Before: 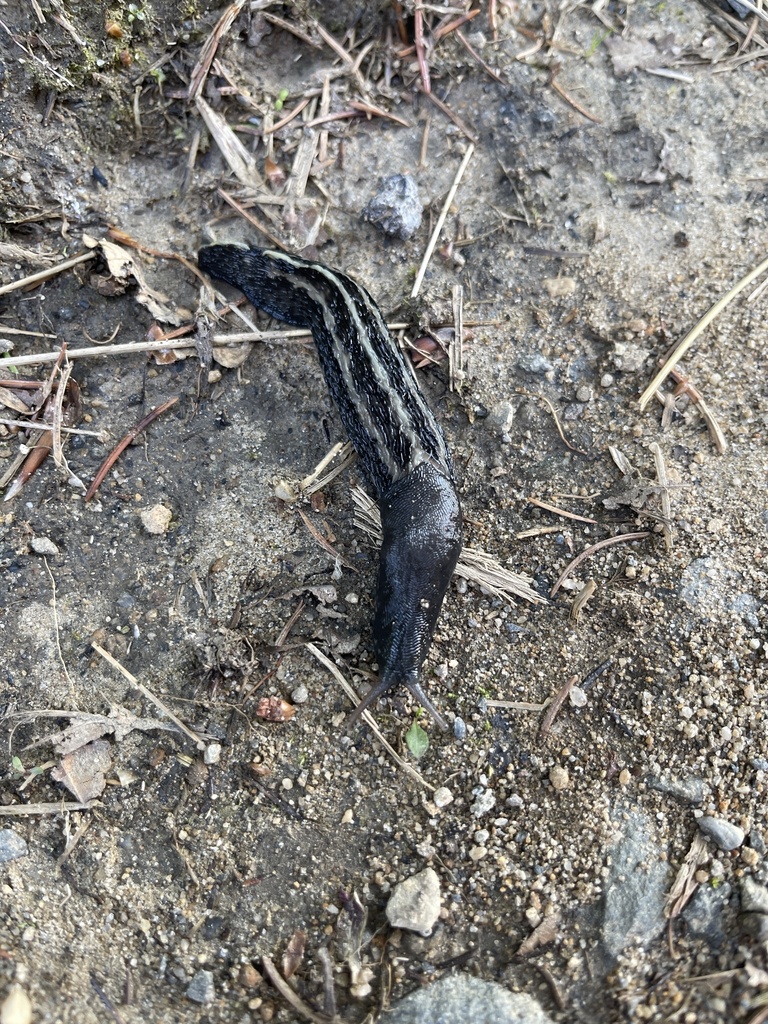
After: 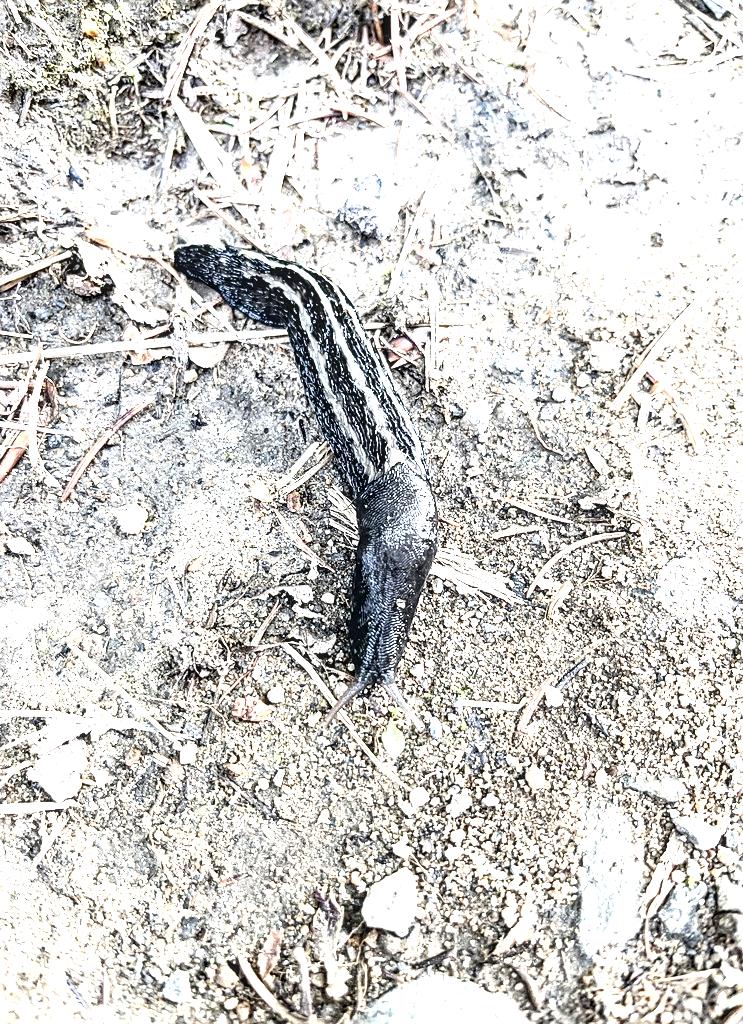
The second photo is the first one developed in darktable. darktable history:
crop and rotate: left 3.192%
contrast brightness saturation: contrast 0.252, saturation -0.311
exposure: black level correction 0, exposure 1.2 EV, compensate highlight preservation false
local contrast: detail 144%
tone equalizer: -8 EV -1.09 EV, -7 EV -0.977 EV, -6 EV -0.861 EV, -5 EV -0.558 EV, -3 EV 0.608 EV, -2 EV 0.891 EV, -1 EV 0.987 EV, +0 EV 1.07 EV, mask exposure compensation -0.51 EV
sharpen: on, module defaults
